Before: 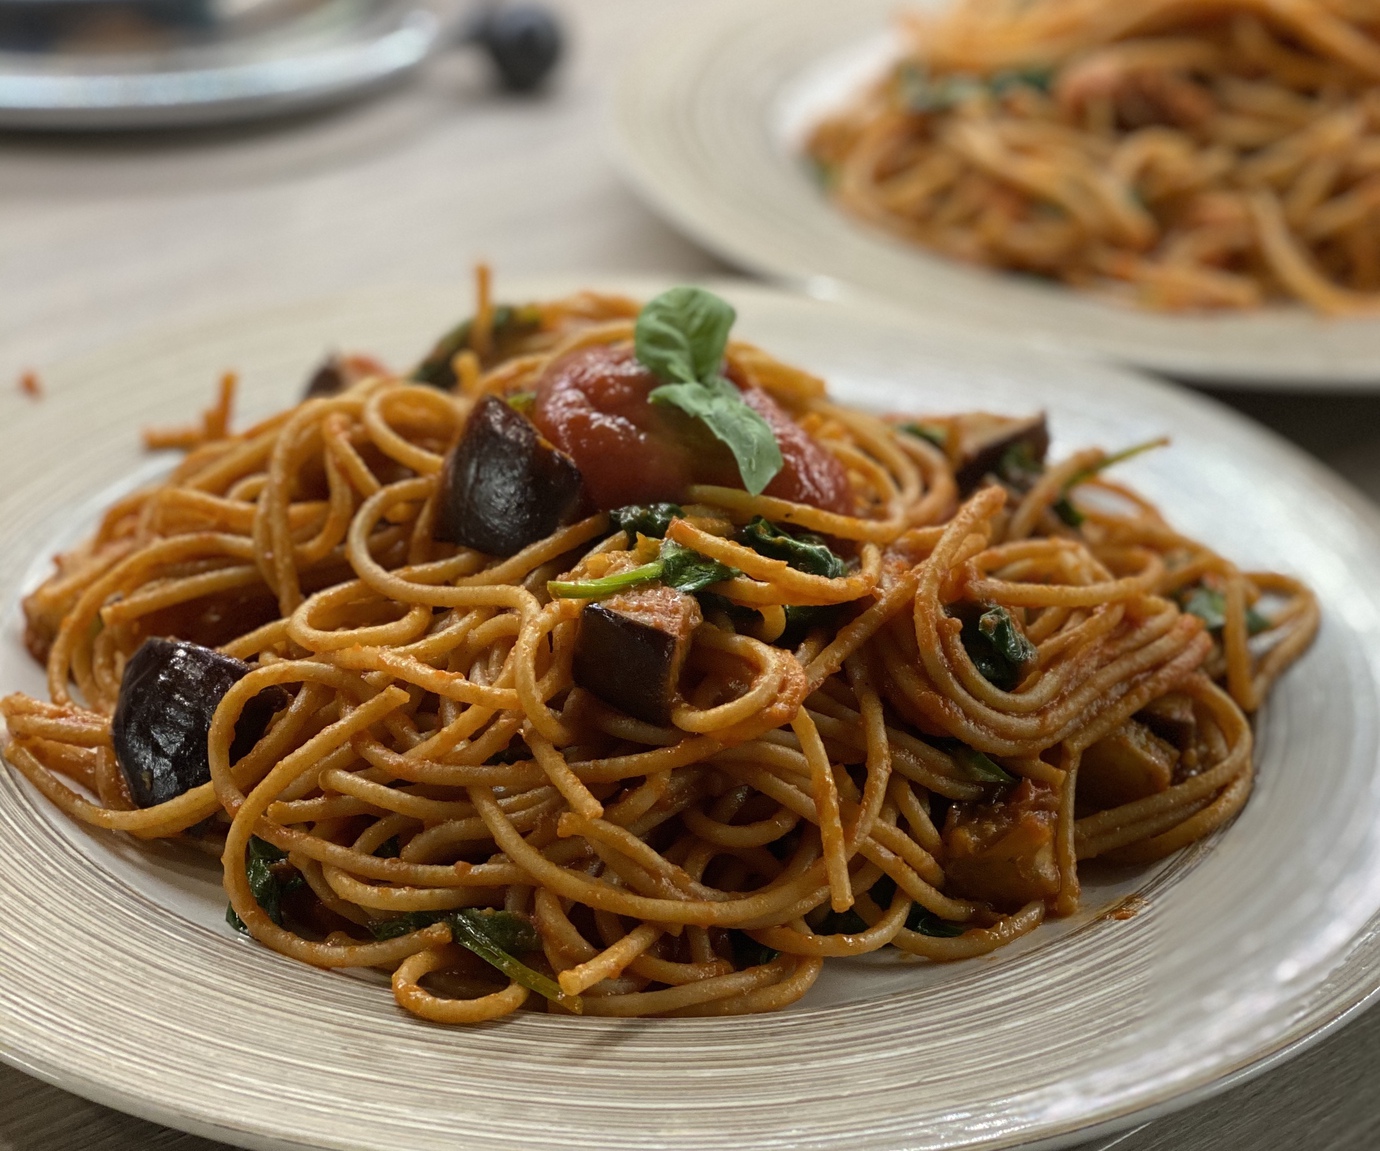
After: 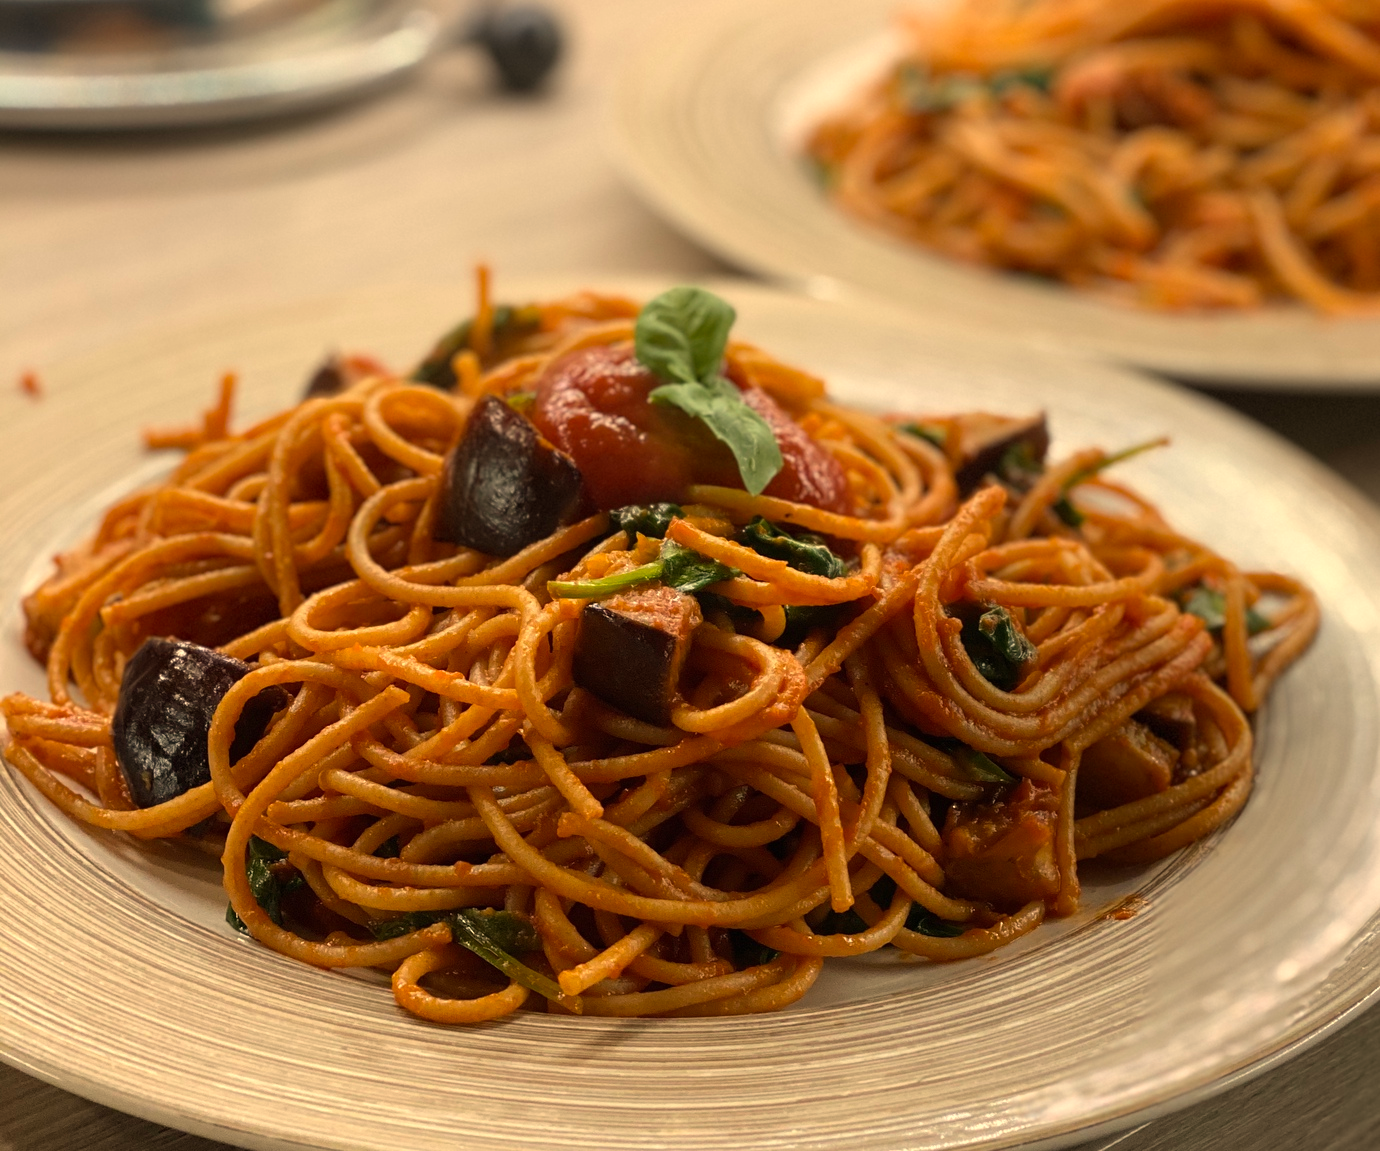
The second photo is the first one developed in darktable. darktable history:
white balance: red 1.123, blue 0.83
